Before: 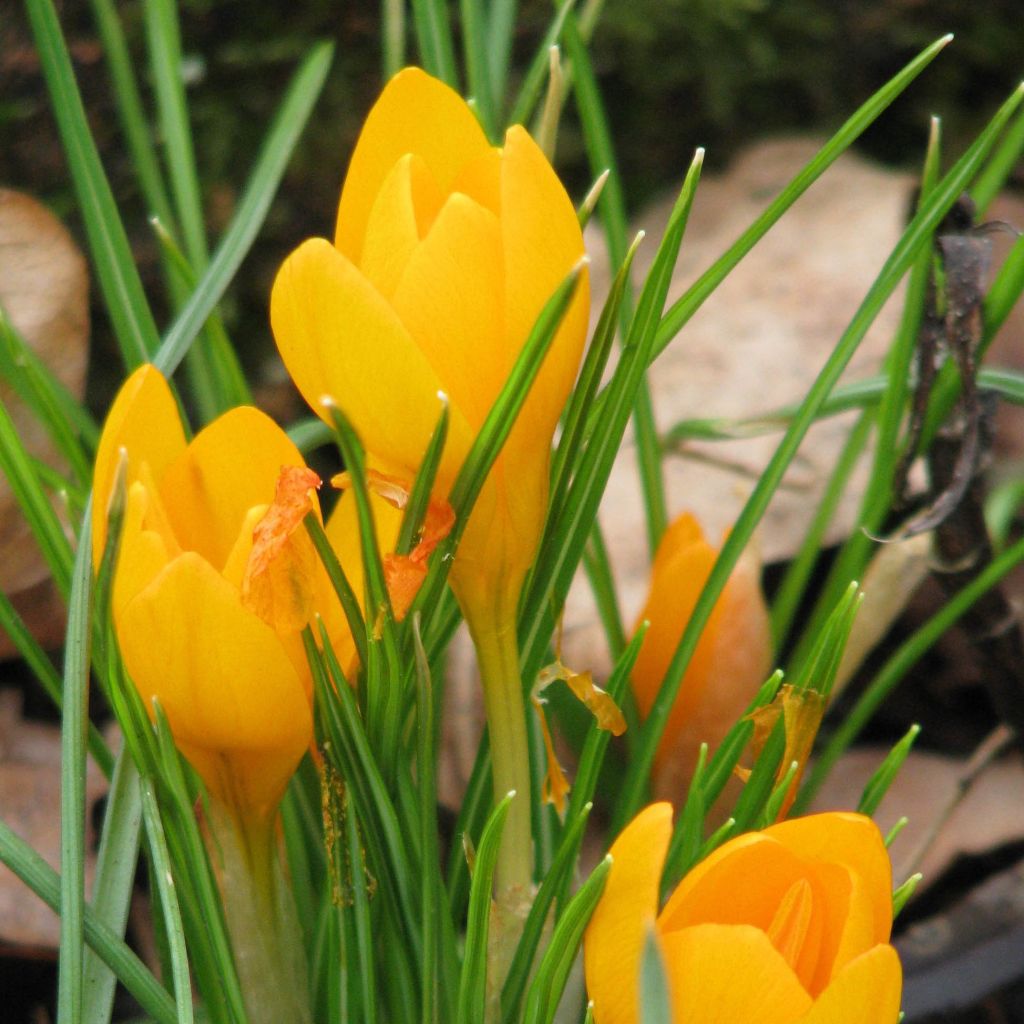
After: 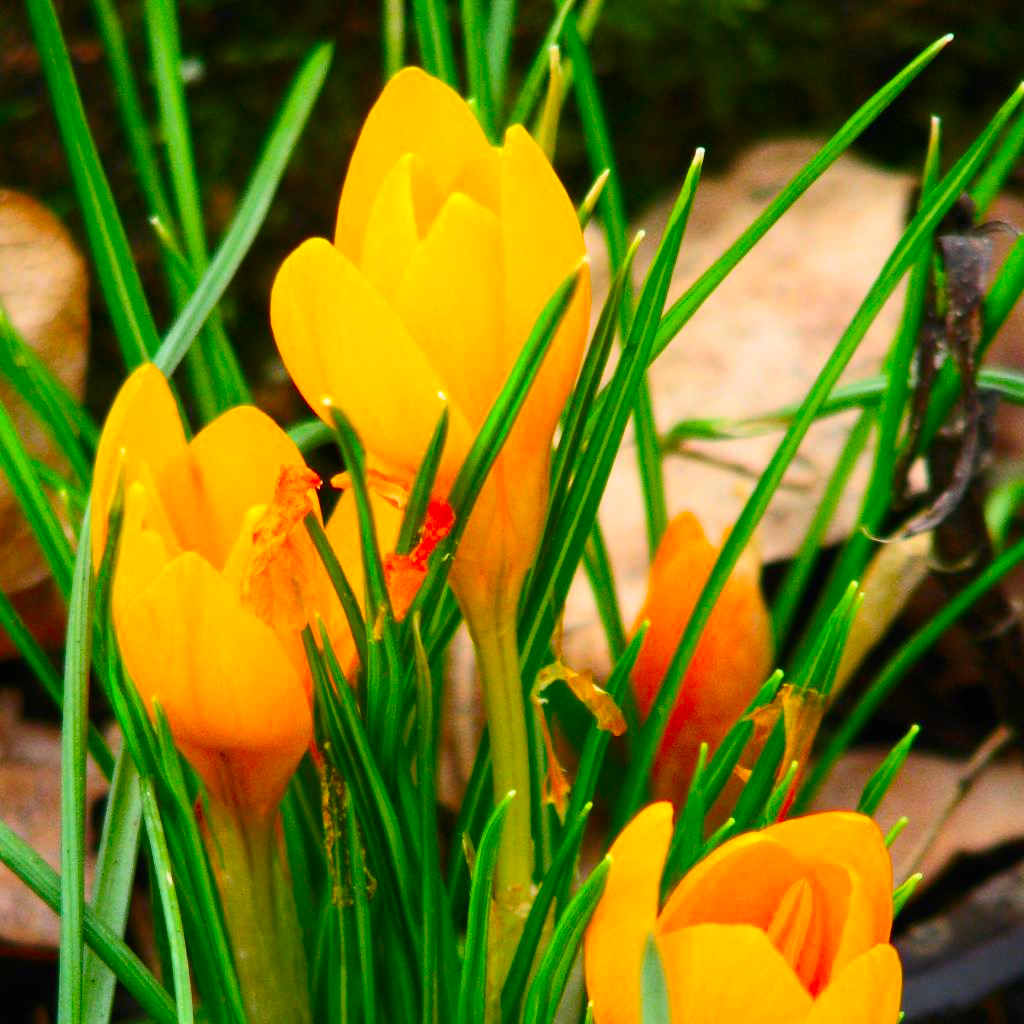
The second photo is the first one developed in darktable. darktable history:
contrast brightness saturation: contrast 0.257, brightness 0.012, saturation 0.872
